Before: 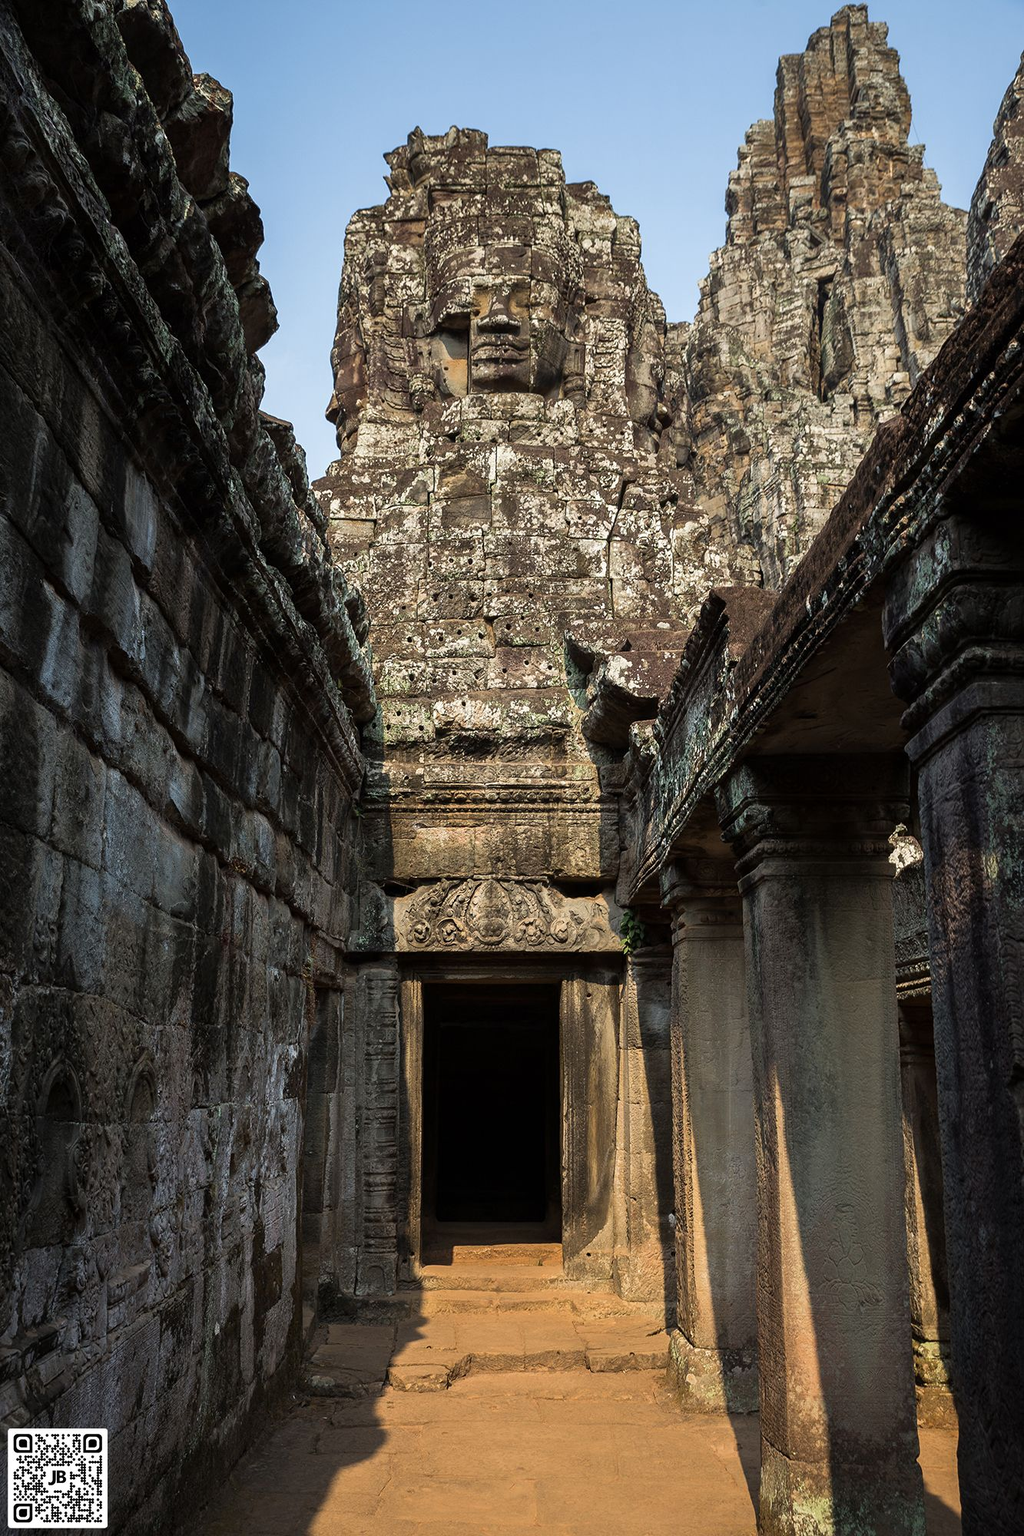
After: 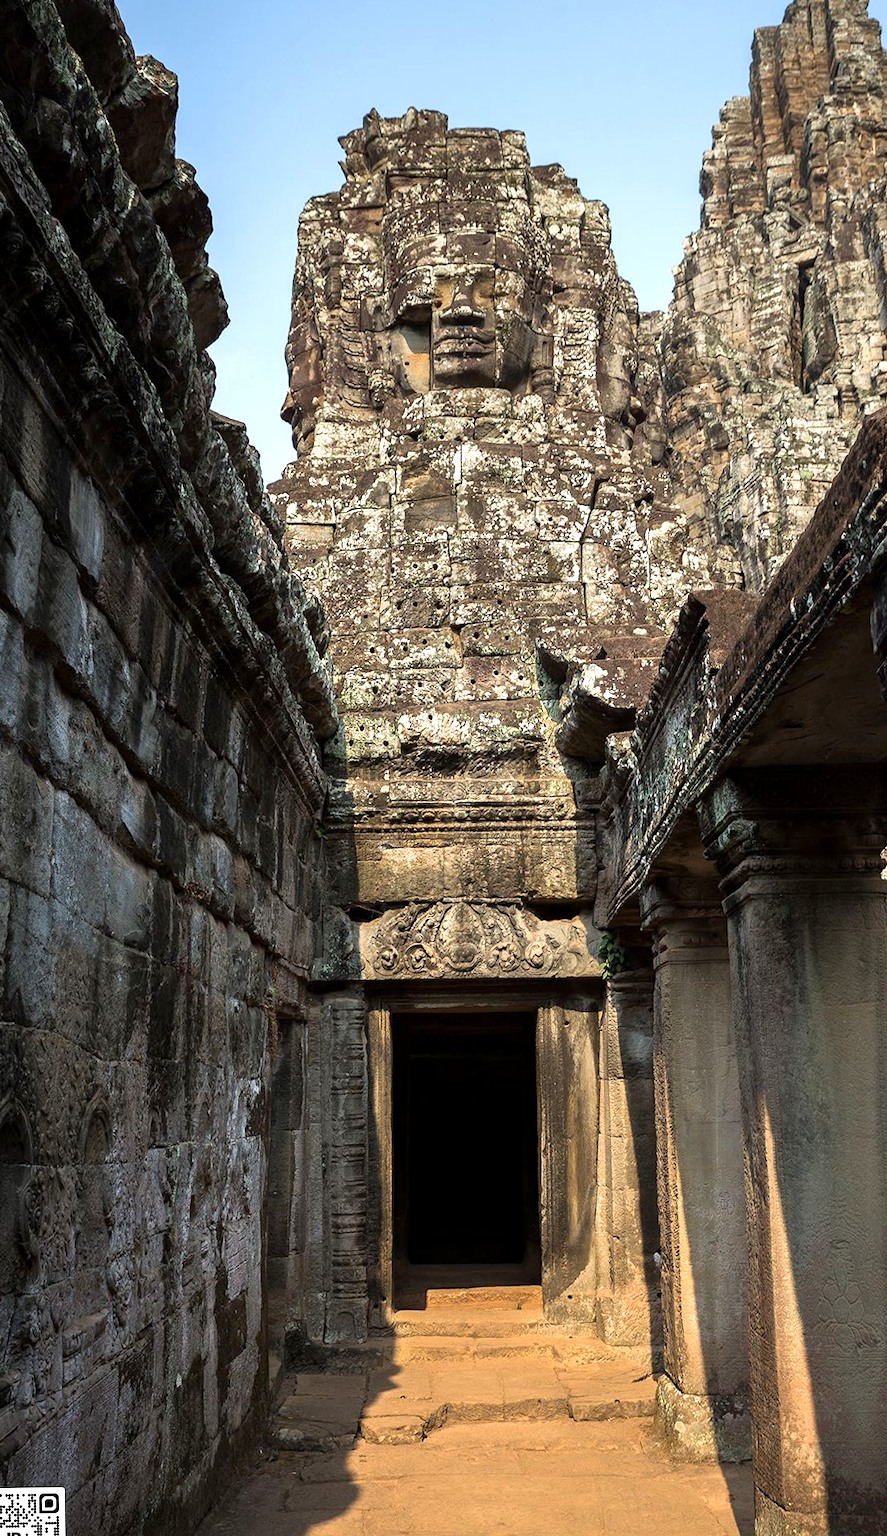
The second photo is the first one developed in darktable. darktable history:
crop and rotate: angle 0.765°, left 4.521%, top 0.712%, right 11.764%, bottom 2.661%
exposure: black level correction 0.001, exposure 0.5 EV, compensate highlight preservation false
